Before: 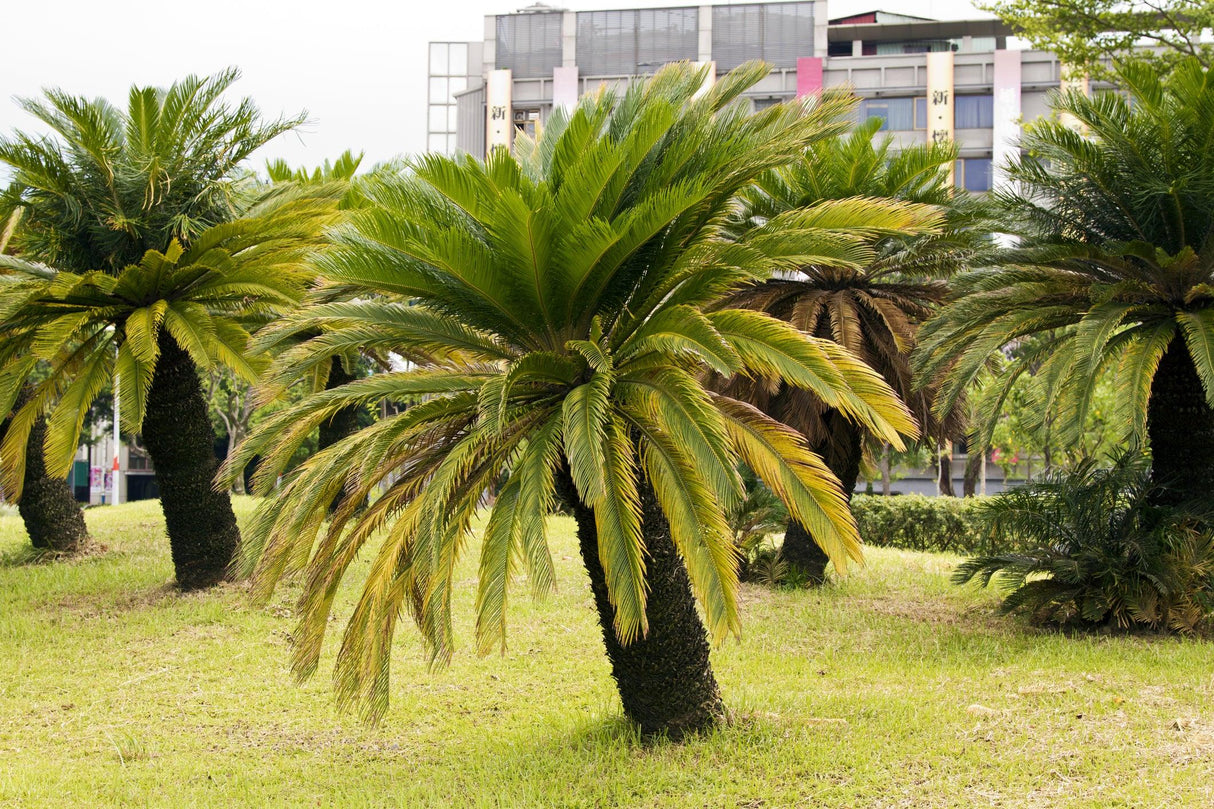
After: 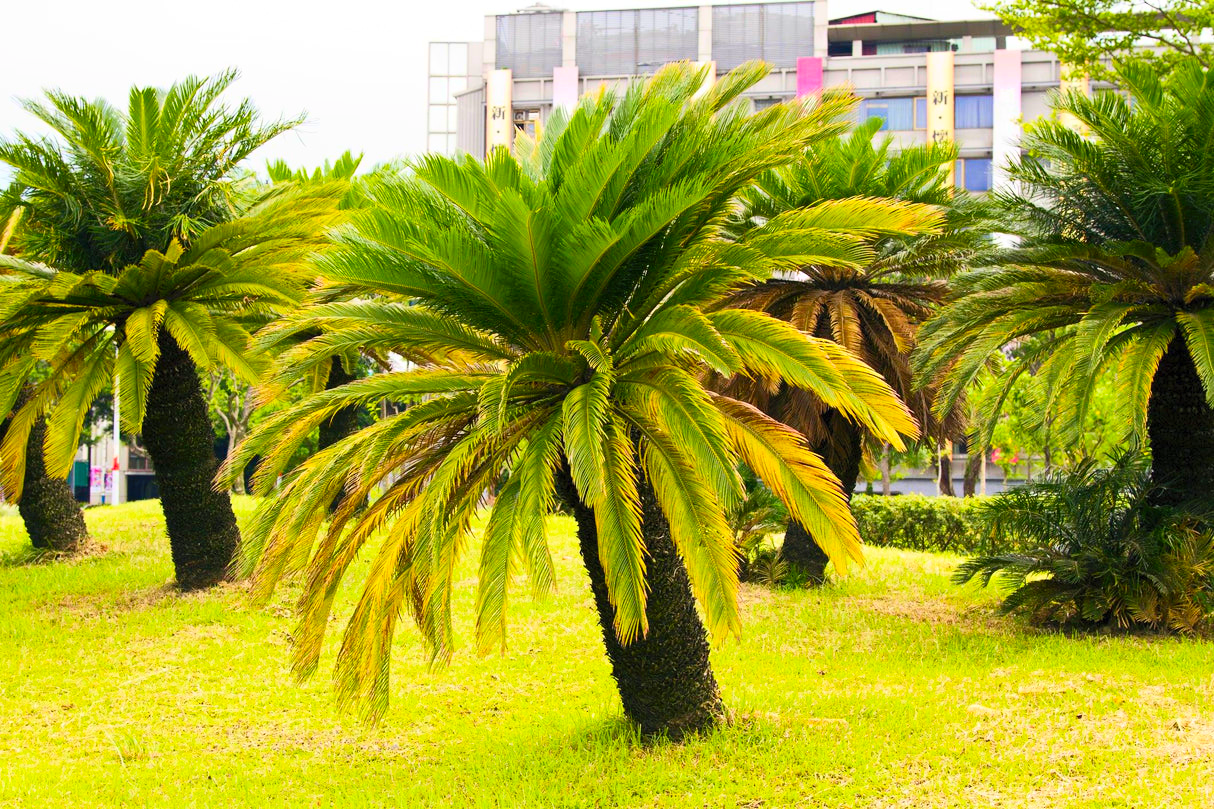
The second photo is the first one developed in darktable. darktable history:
contrast brightness saturation: contrast 0.2, brightness 0.192, saturation 0.815
